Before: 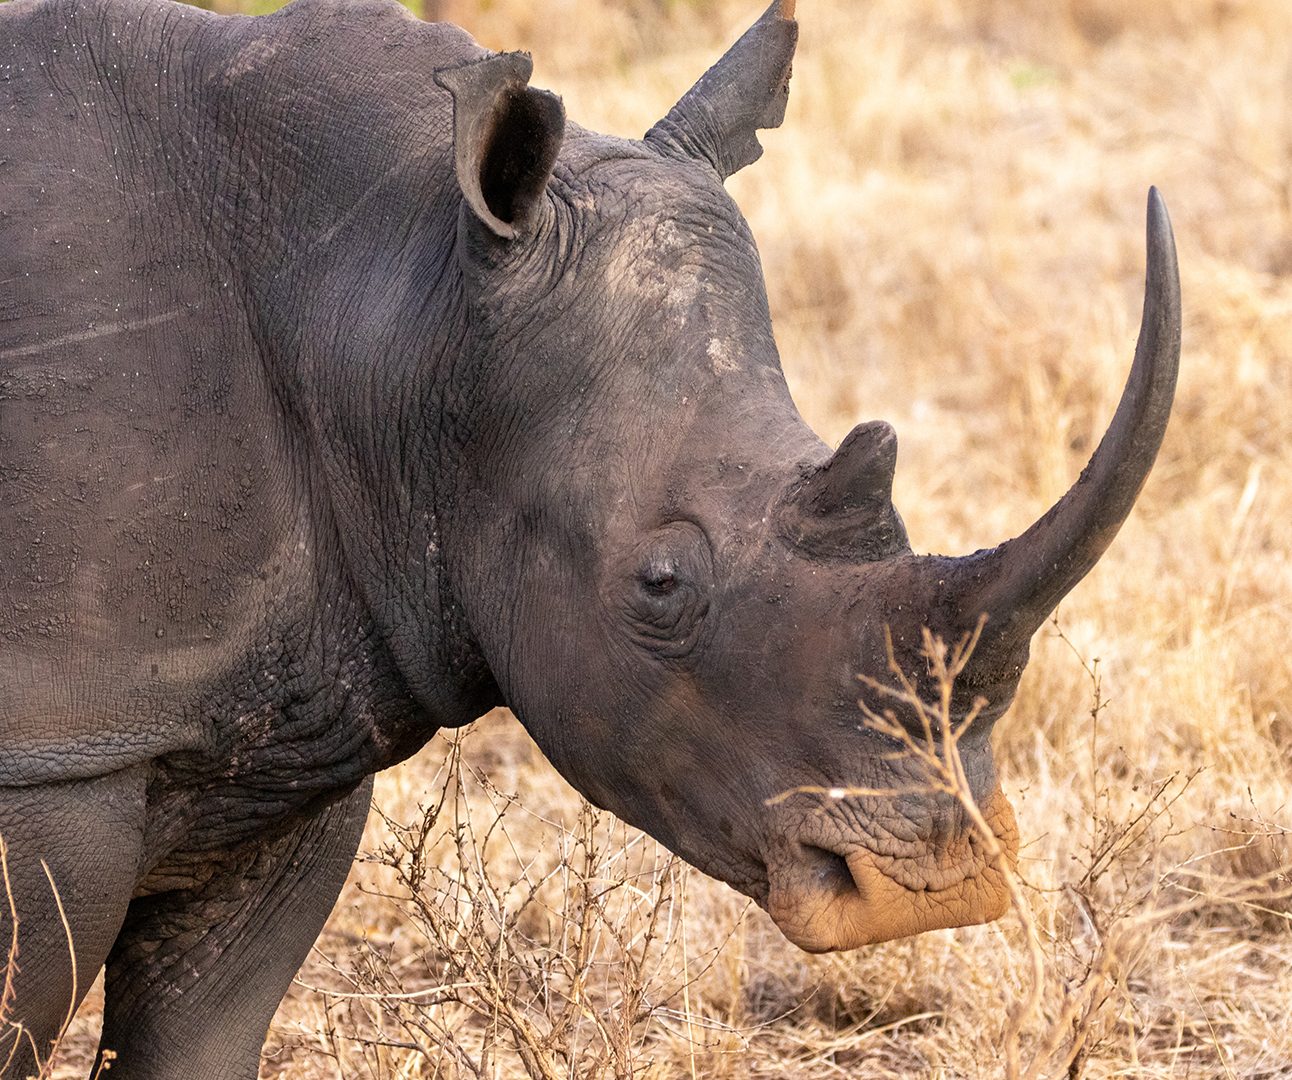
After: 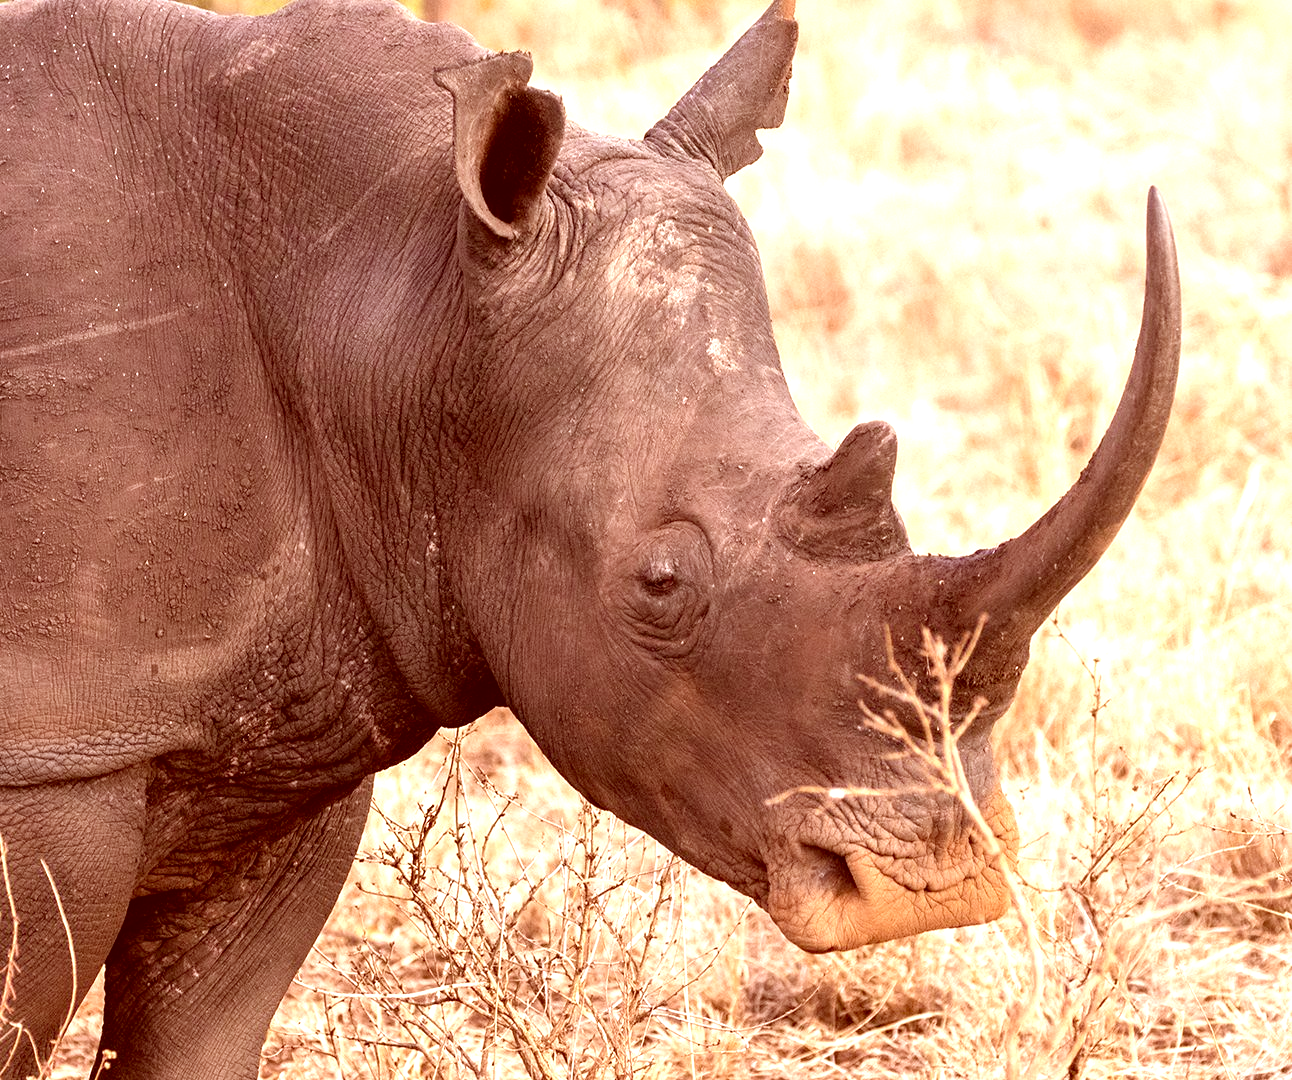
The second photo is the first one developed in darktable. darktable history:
exposure: exposure 0.732 EV, compensate highlight preservation false
color correction: highlights a* 9.42, highlights b* 8.88, shadows a* 39.84, shadows b* 39.35, saturation 0.774
